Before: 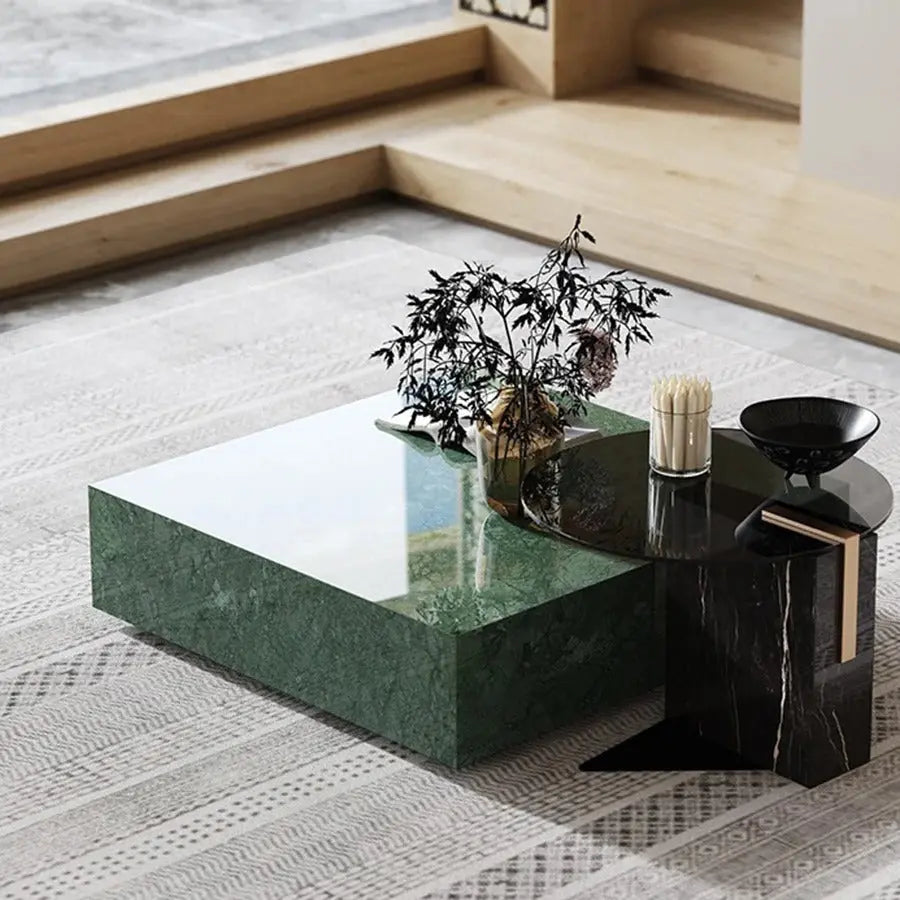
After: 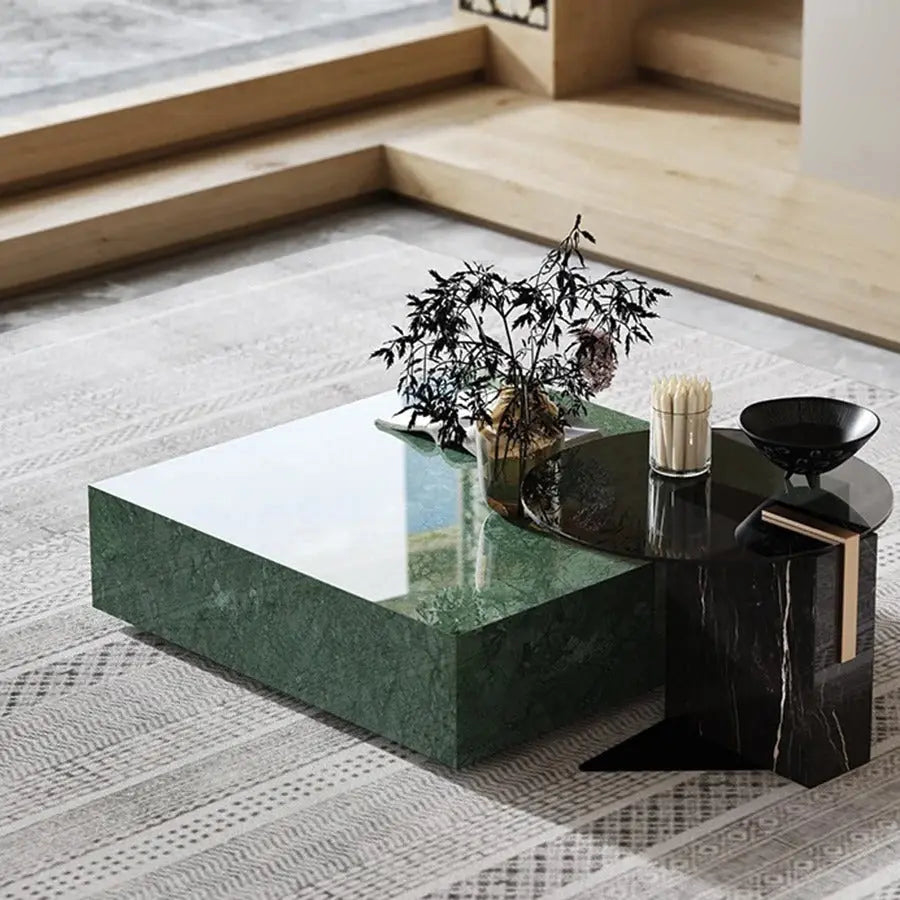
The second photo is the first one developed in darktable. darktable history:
shadows and highlights: shadows 25, highlights -48, soften with gaussian
tone equalizer: on, module defaults
